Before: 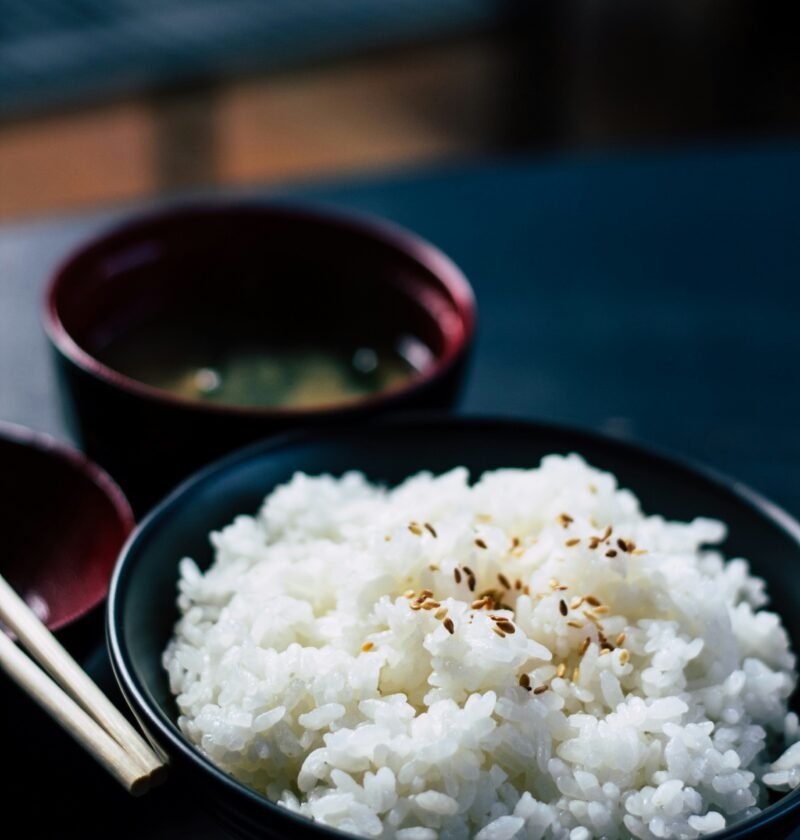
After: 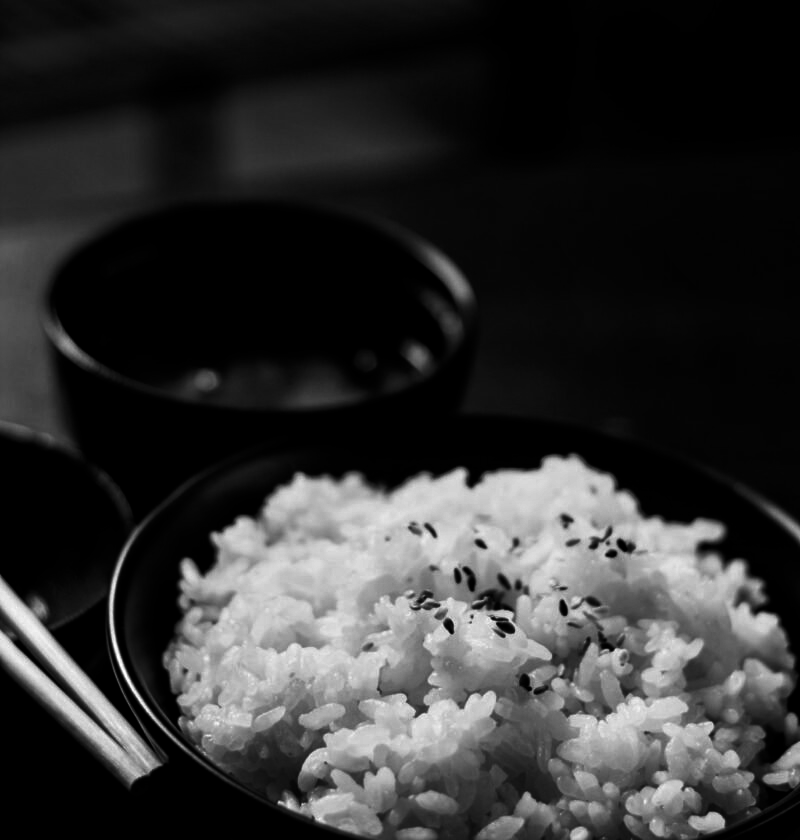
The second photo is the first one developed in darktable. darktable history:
contrast brightness saturation: contrast -0.03, brightness -0.59, saturation -1
contrast equalizer: octaves 7, y [[0.6 ×6], [0.55 ×6], [0 ×6], [0 ×6], [0 ×6]], mix 0.35
